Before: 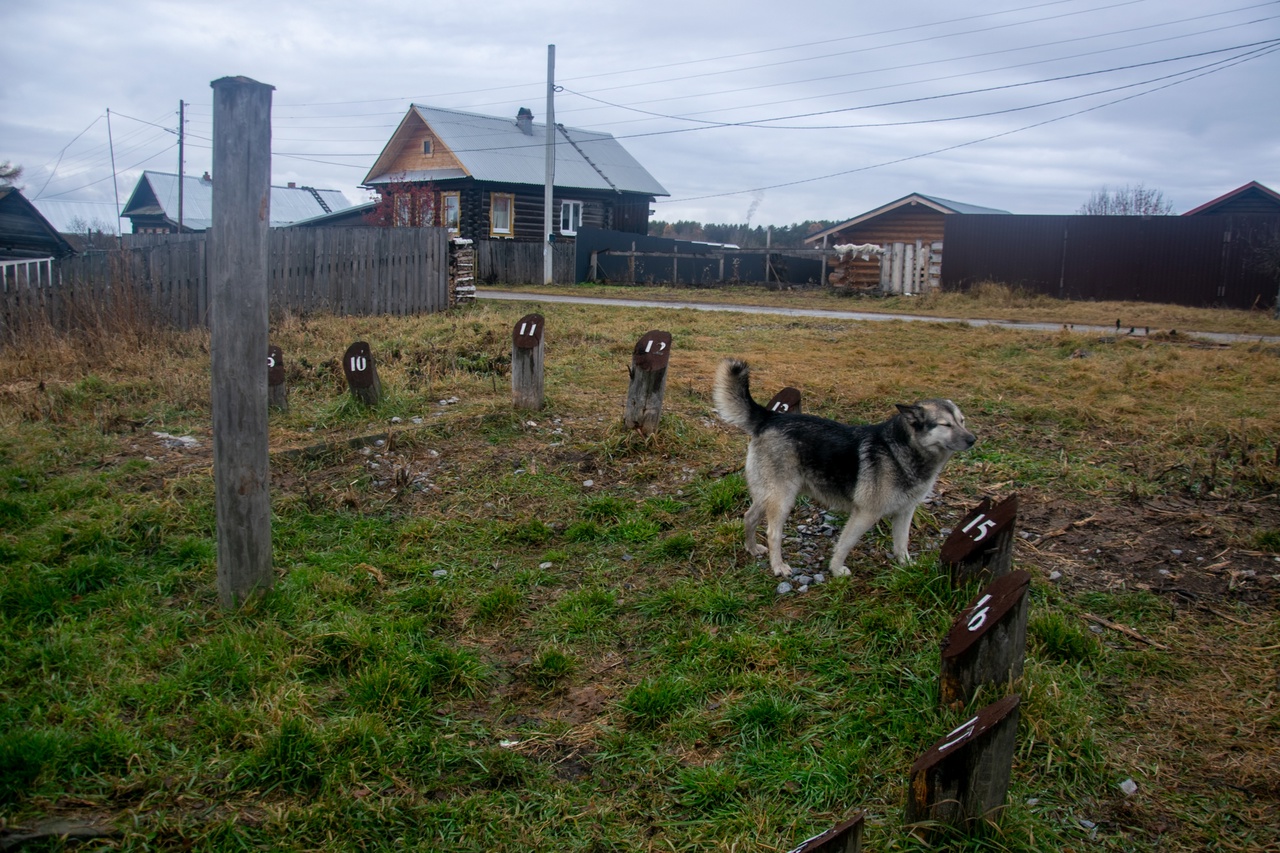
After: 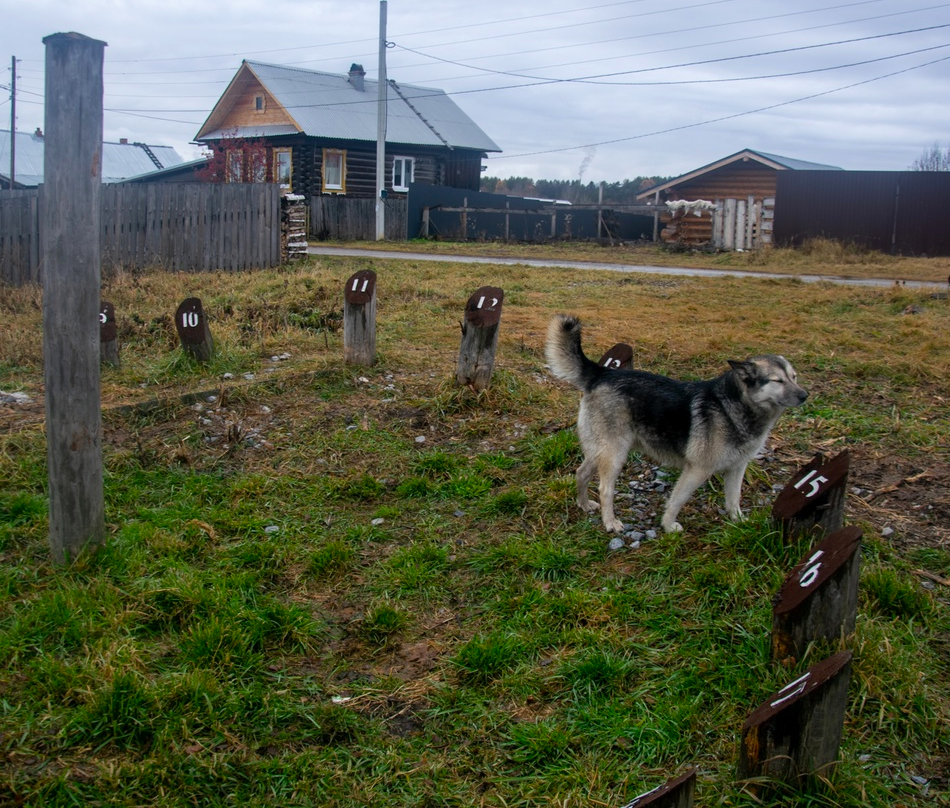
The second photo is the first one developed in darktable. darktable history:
color balance: output saturation 110%
crop and rotate: left 13.15%, top 5.251%, right 12.609%
